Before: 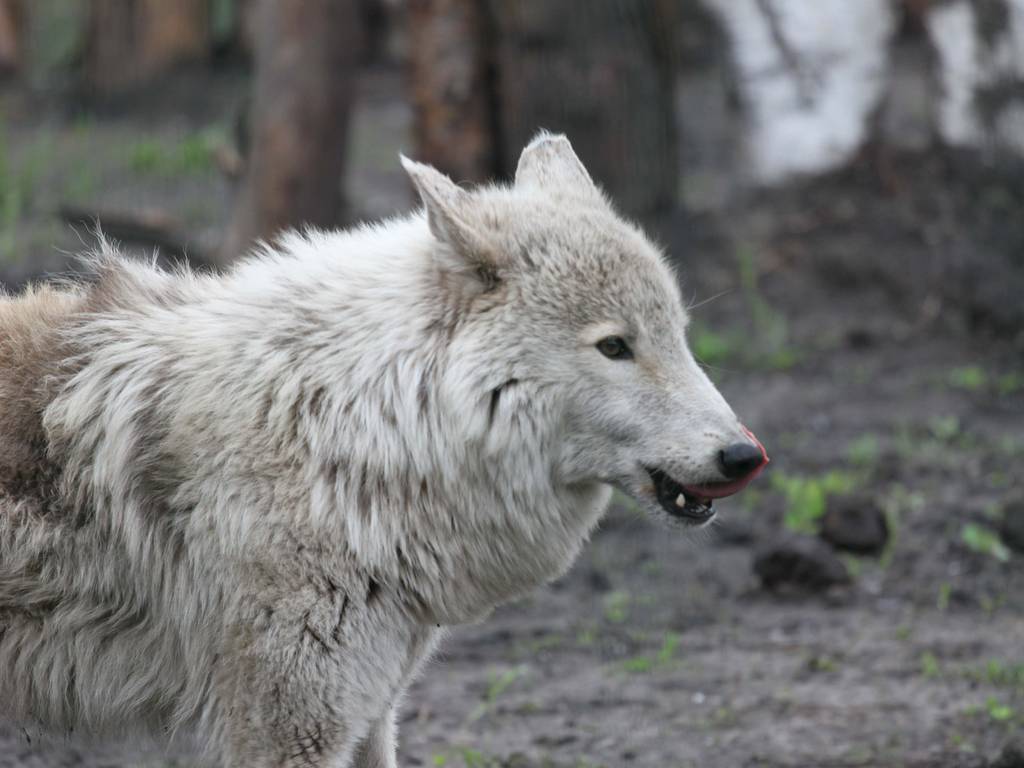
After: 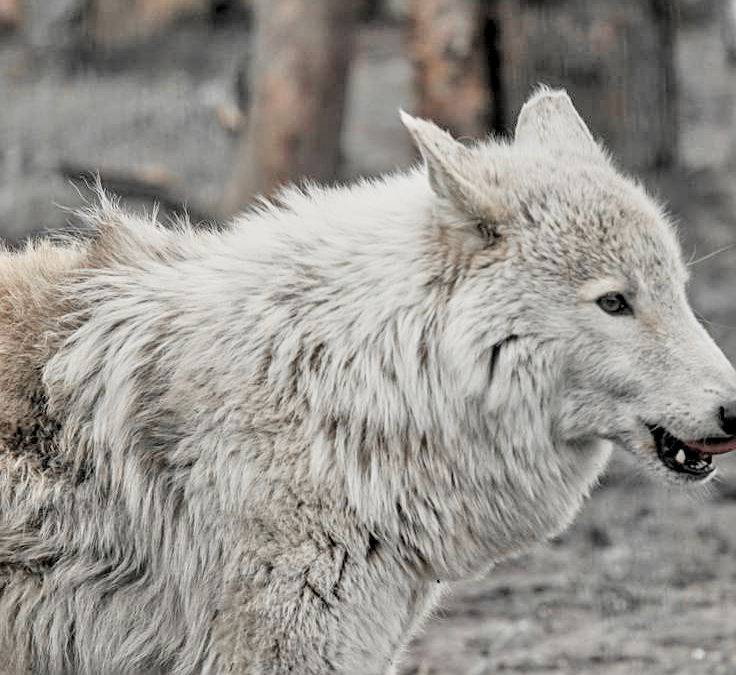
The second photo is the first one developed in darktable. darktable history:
contrast brightness saturation: saturation -0.05
sharpen: on, module defaults
filmic rgb: black relative exposure -5 EV, hardness 2.88, contrast 1.2, highlights saturation mix -30%
crop: top 5.803%, right 27.864%, bottom 5.804%
color zones: curves: ch0 [(0, 0.447) (0.184, 0.543) (0.323, 0.476) (0.429, 0.445) (0.571, 0.443) (0.714, 0.451) (0.857, 0.452) (1, 0.447)]; ch1 [(0, 0.464) (0.176, 0.46) (0.287, 0.177) (0.429, 0.002) (0.571, 0) (0.714, 0) (0.857, 0) (1, 0.464)], mix 20%
tone equalizer: -7 EV 0.15 EV, -6 EV 0.6 EV, -5 EV 1.15 EV, -4 EV 1.33 EV, -3 EV 1.15 EV, -2 EV 0.6 EV, -1 EV 0.15 EV, mask exposure compensation -0.5 EV
white balance: red 1.029, blue 0.92
local contrast: on, module defaults
